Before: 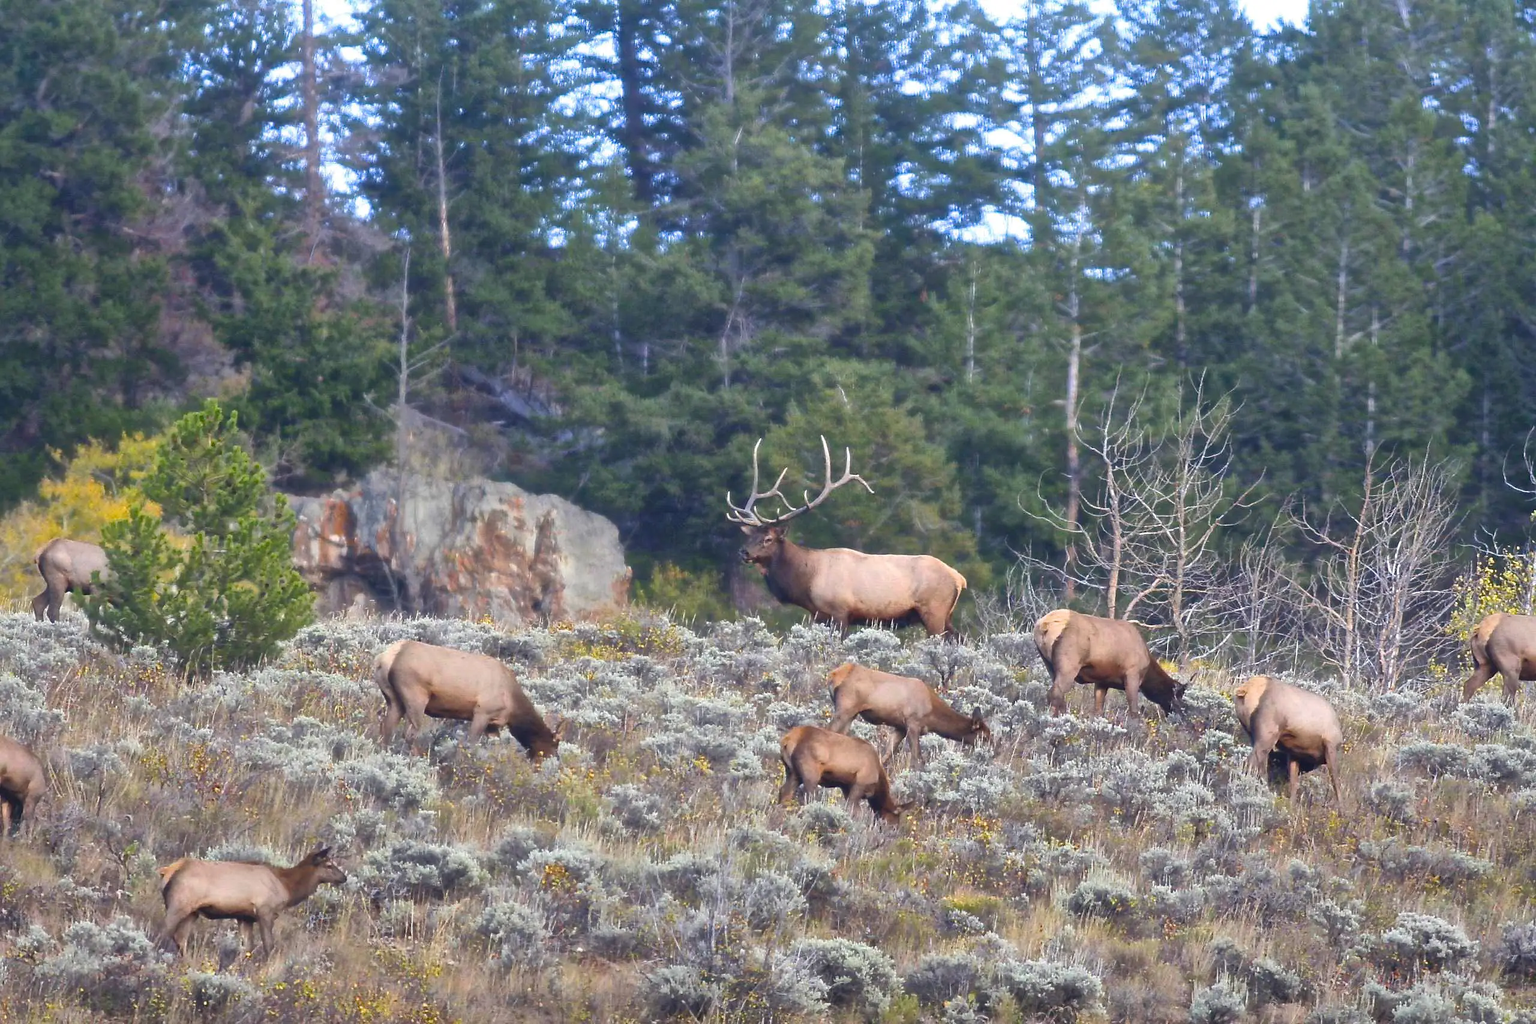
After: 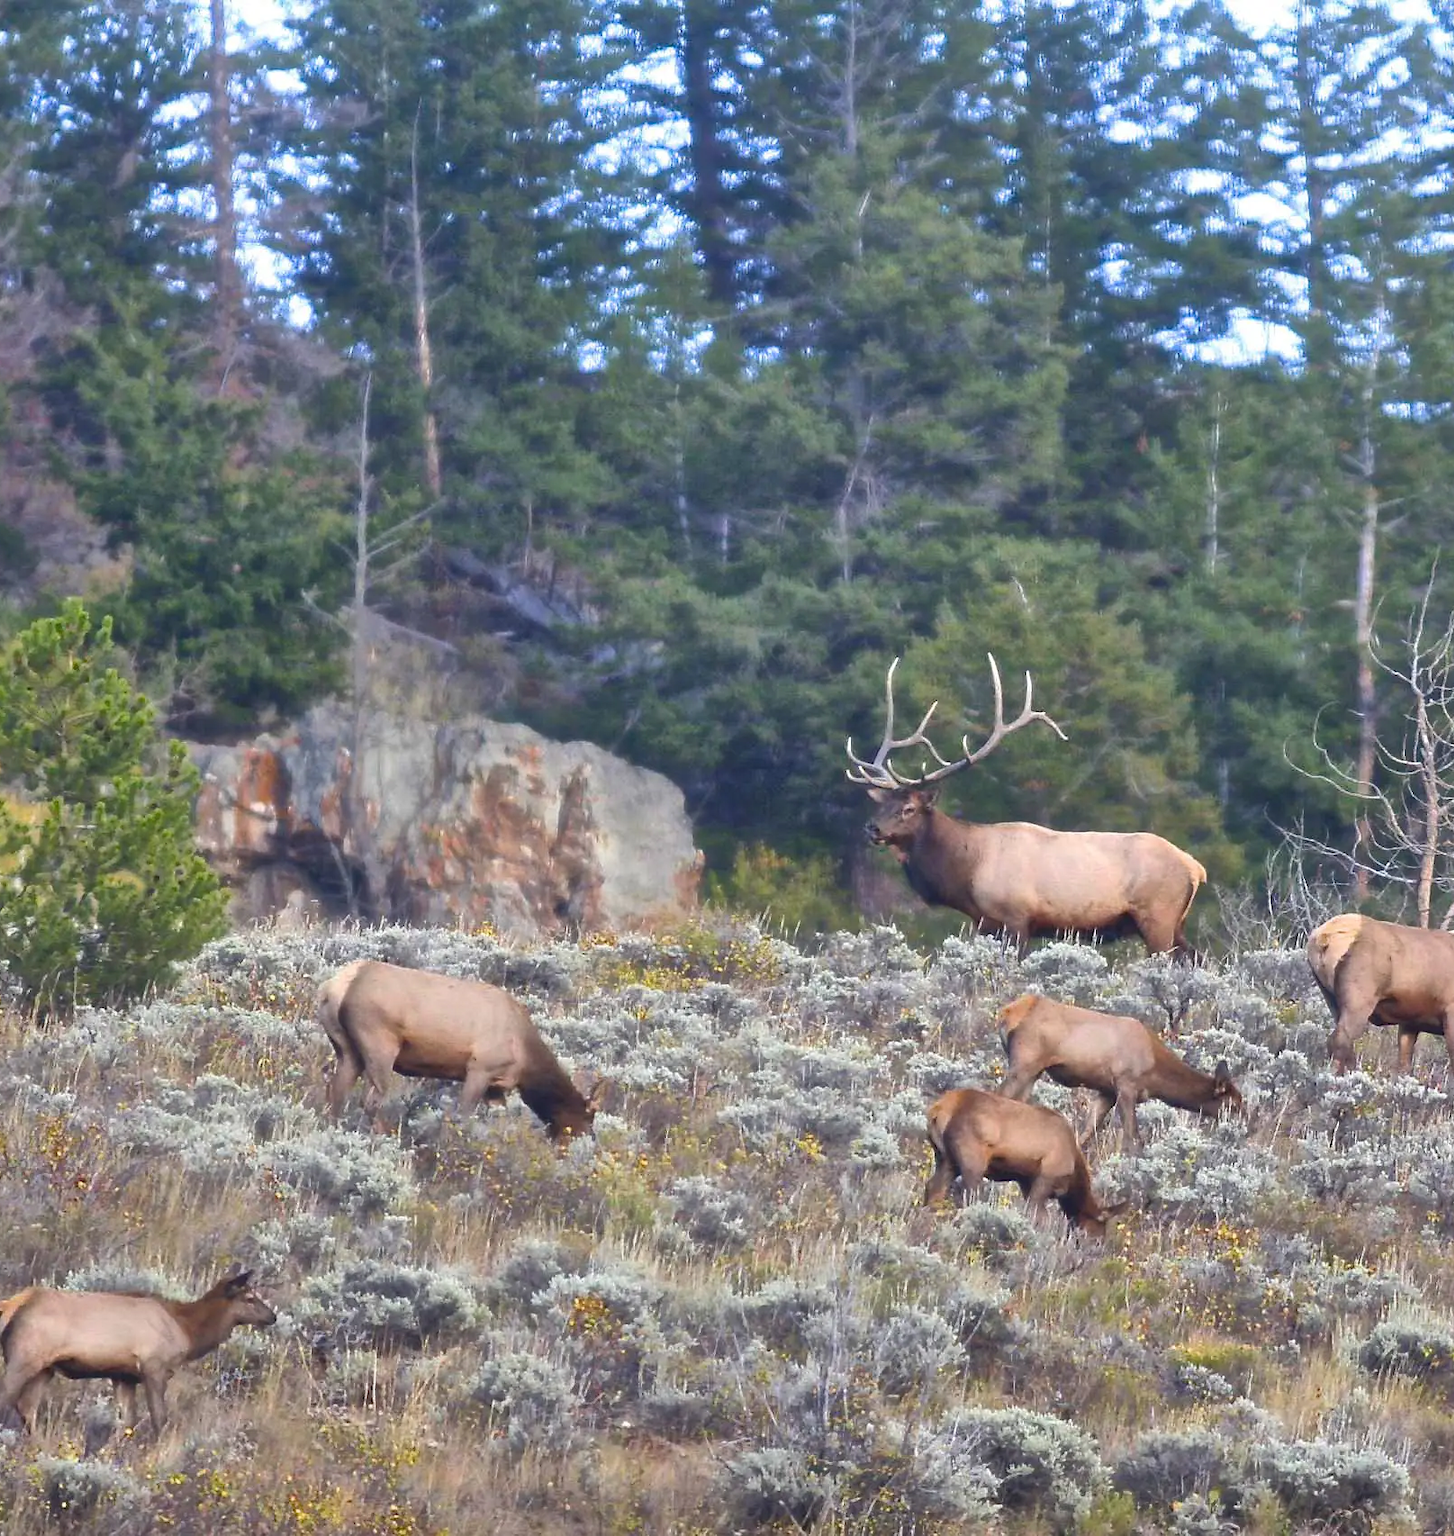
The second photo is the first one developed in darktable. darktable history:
crop: left 10.587%, right 26.323%
shadows and highlights: shadows 73.58, highlights -23.24, soften with gaussian
